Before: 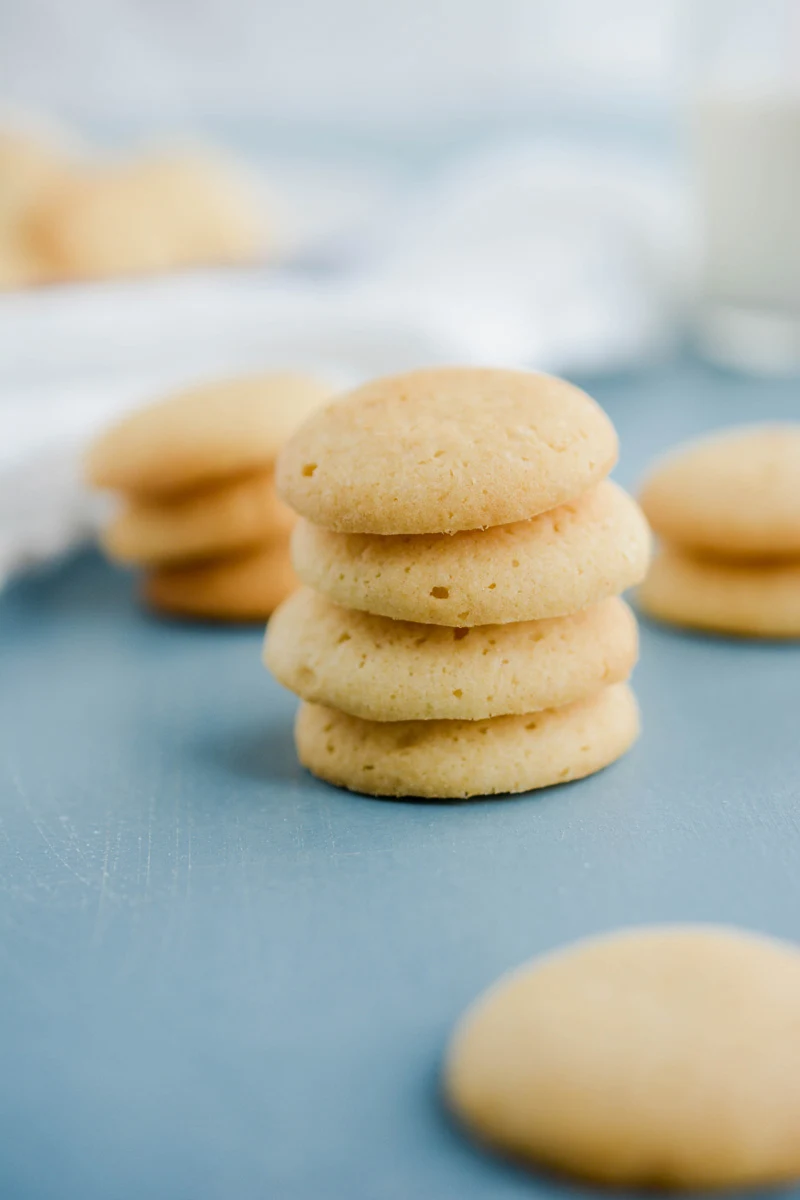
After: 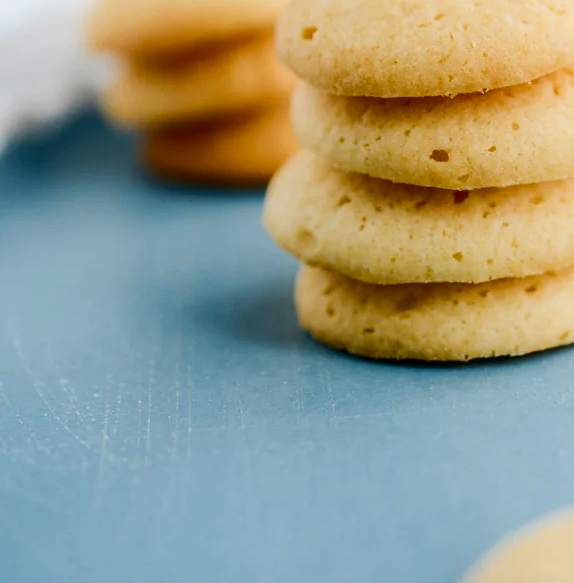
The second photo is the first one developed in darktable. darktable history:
contrast brightness saturation: contrast 0.188, brightness -0.115, saturation 0.213
crop: top 36.445%, right 28.148%, bottom 14.971%
